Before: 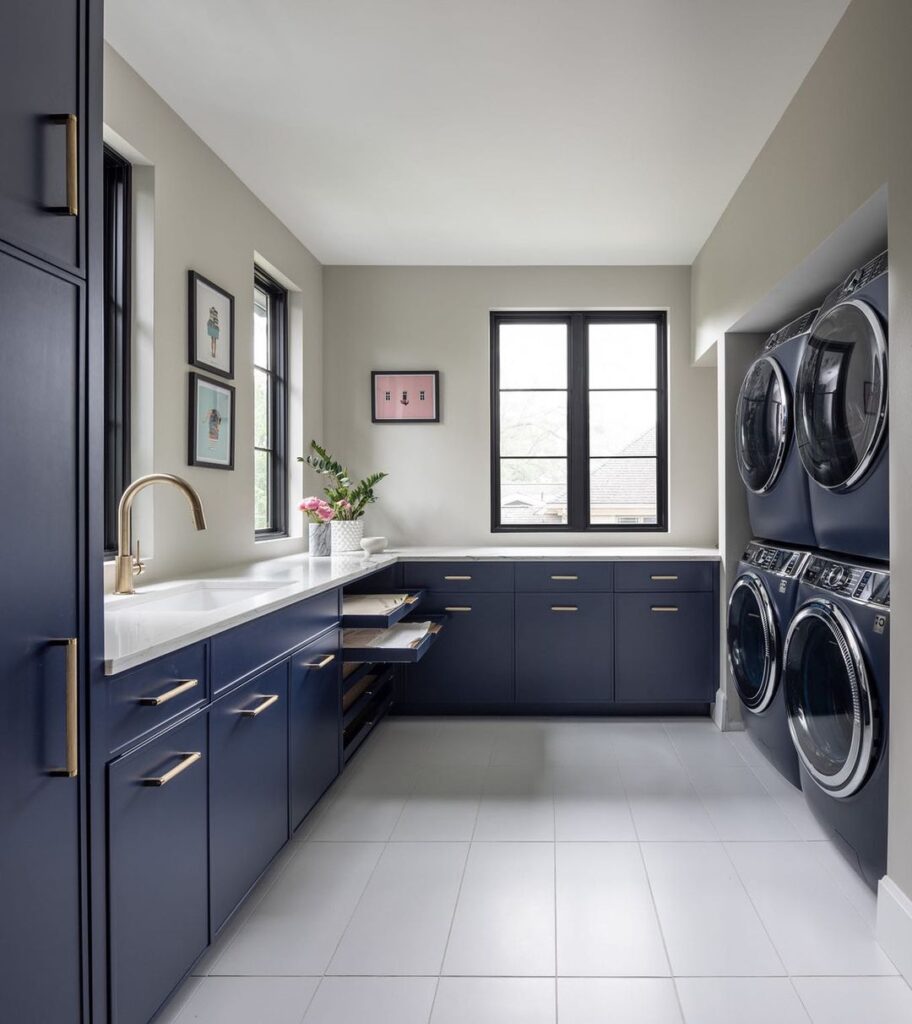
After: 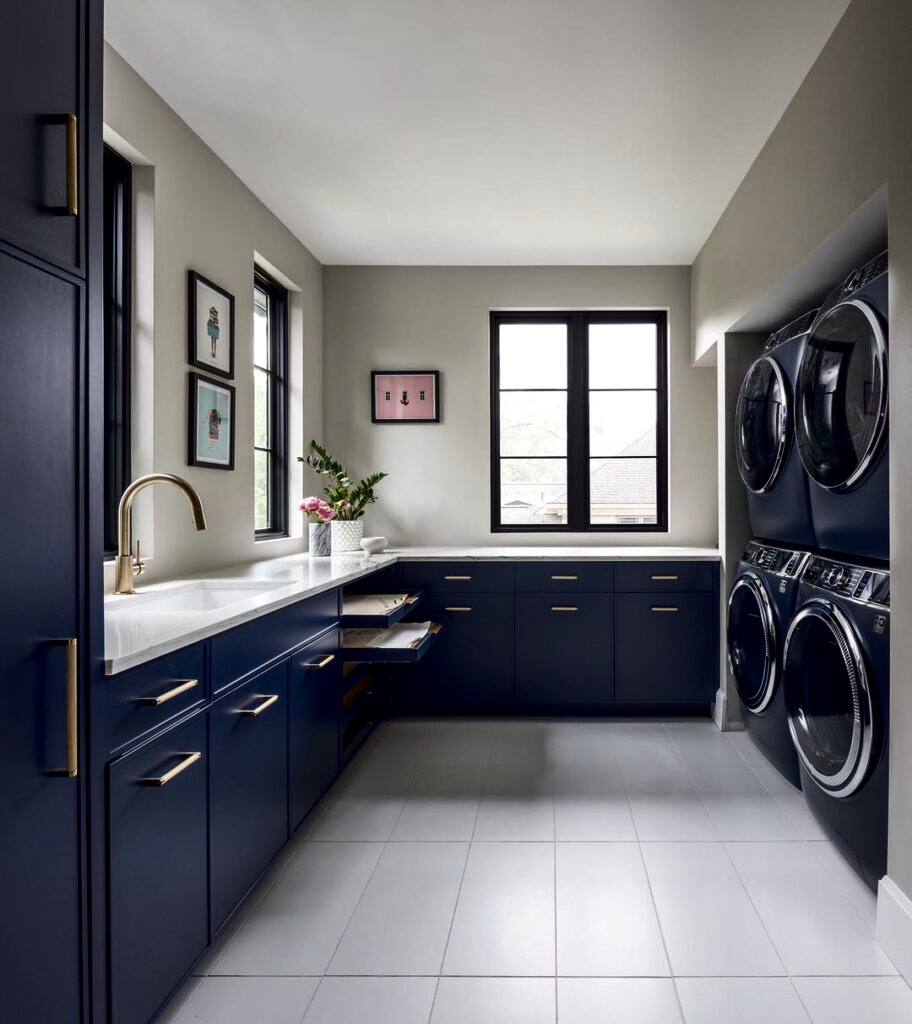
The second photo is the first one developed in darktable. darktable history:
local contrast: mode bilateral grid, contrast 19, coarseness 49, detail 119%, midtone range 0.2
shadows and highlights: shadows 2.97, highlights -18.19, soften with gaussian
contrast brightness saturation: contrast 0.189, brightness -0.22, saturation 0.117
